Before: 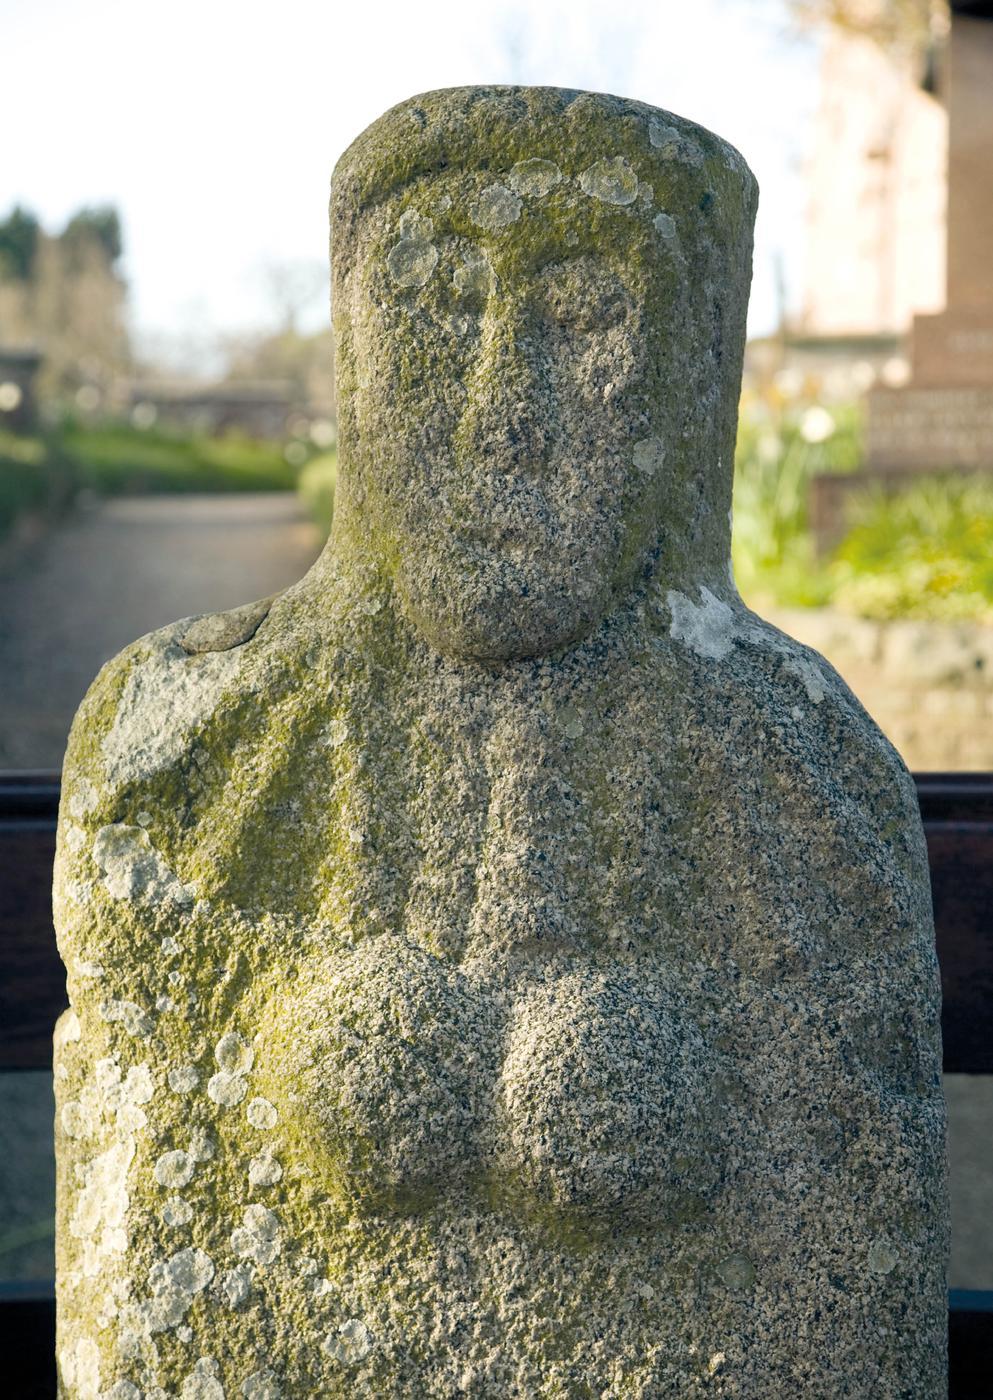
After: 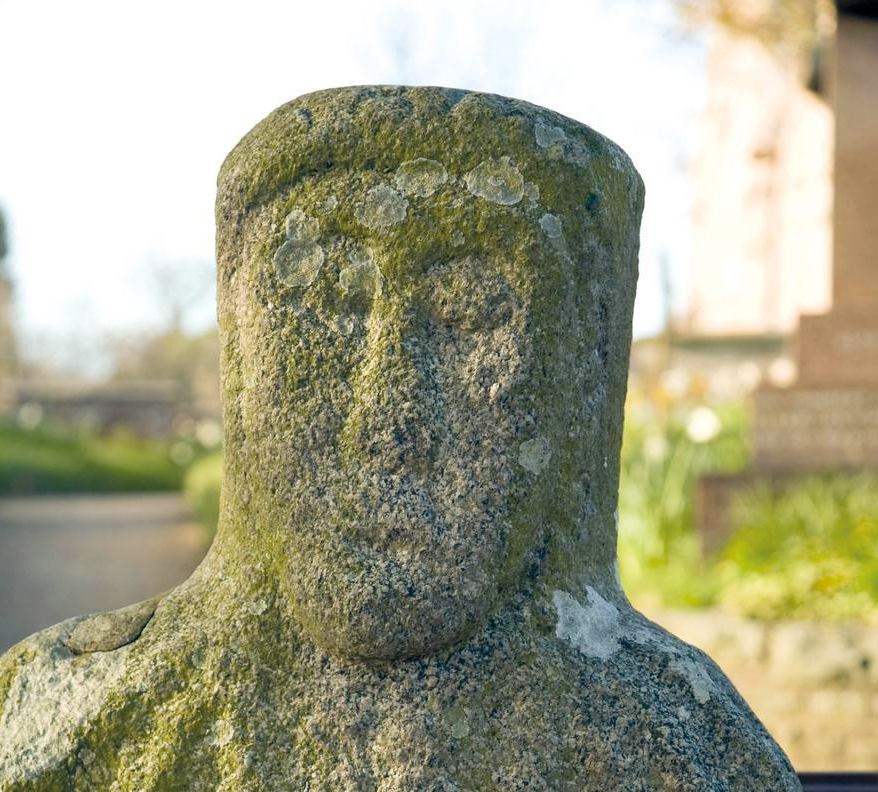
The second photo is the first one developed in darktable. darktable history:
velvia: on, module defaults
crop and rotate: left 11.556%, bottom 43.391%
